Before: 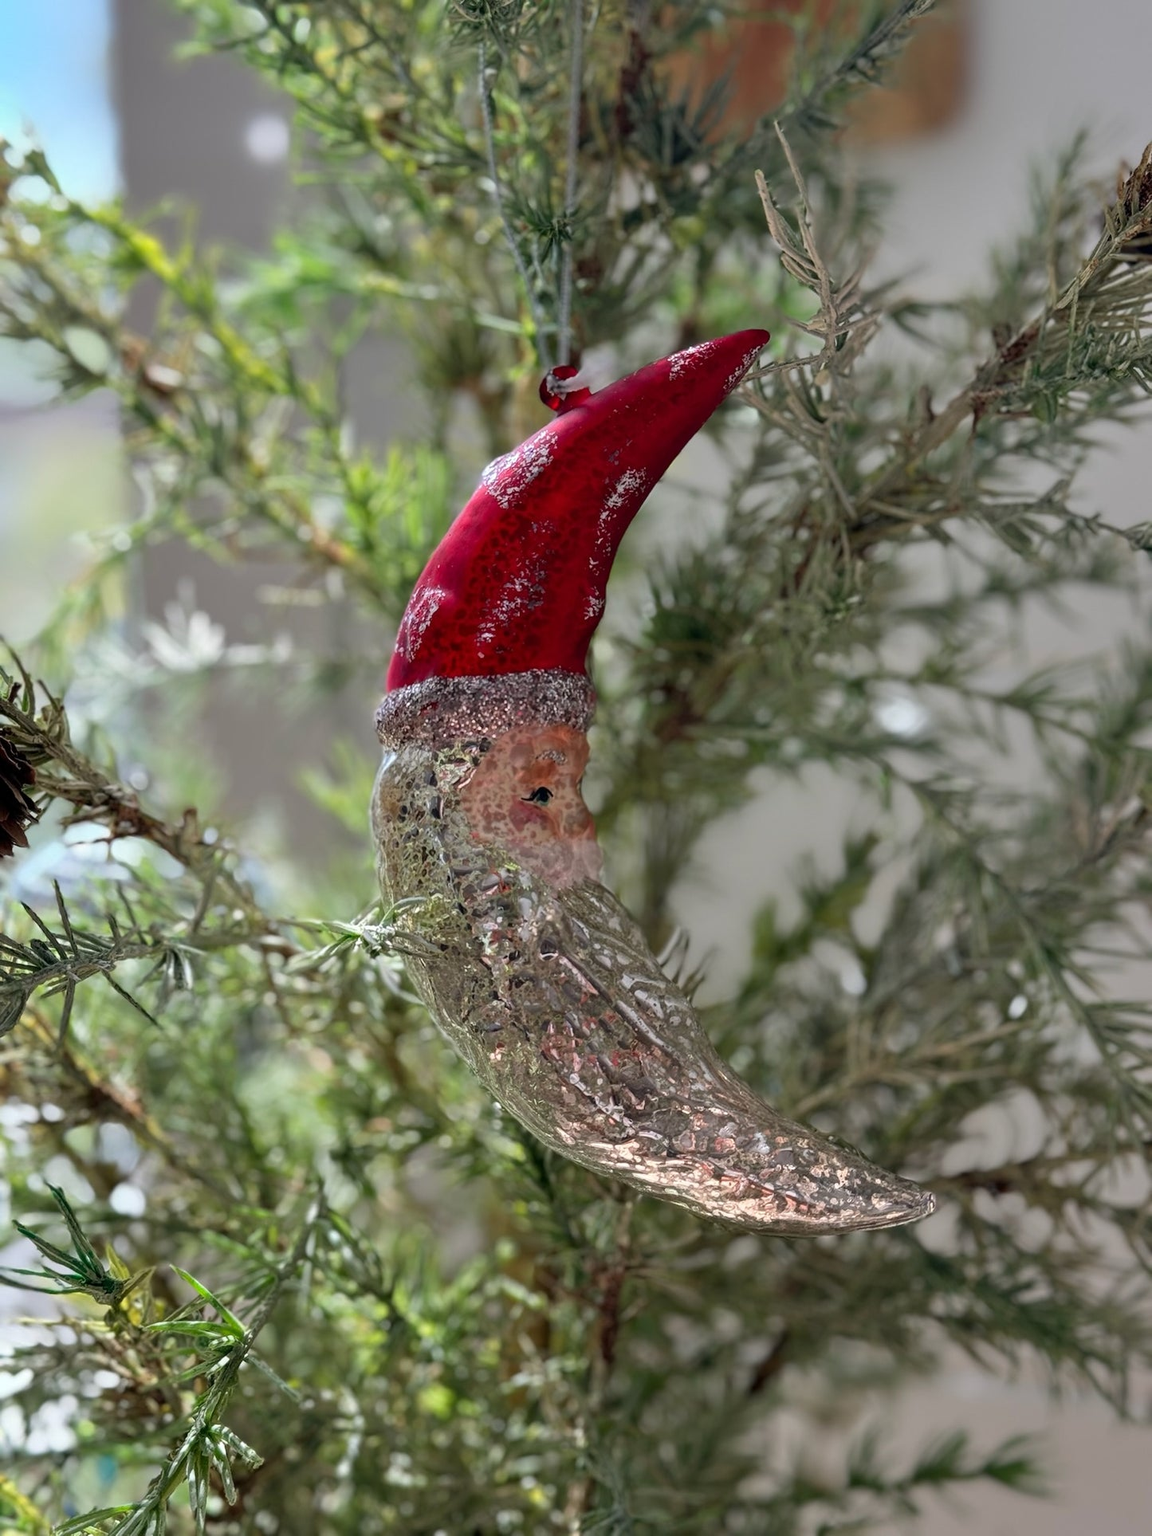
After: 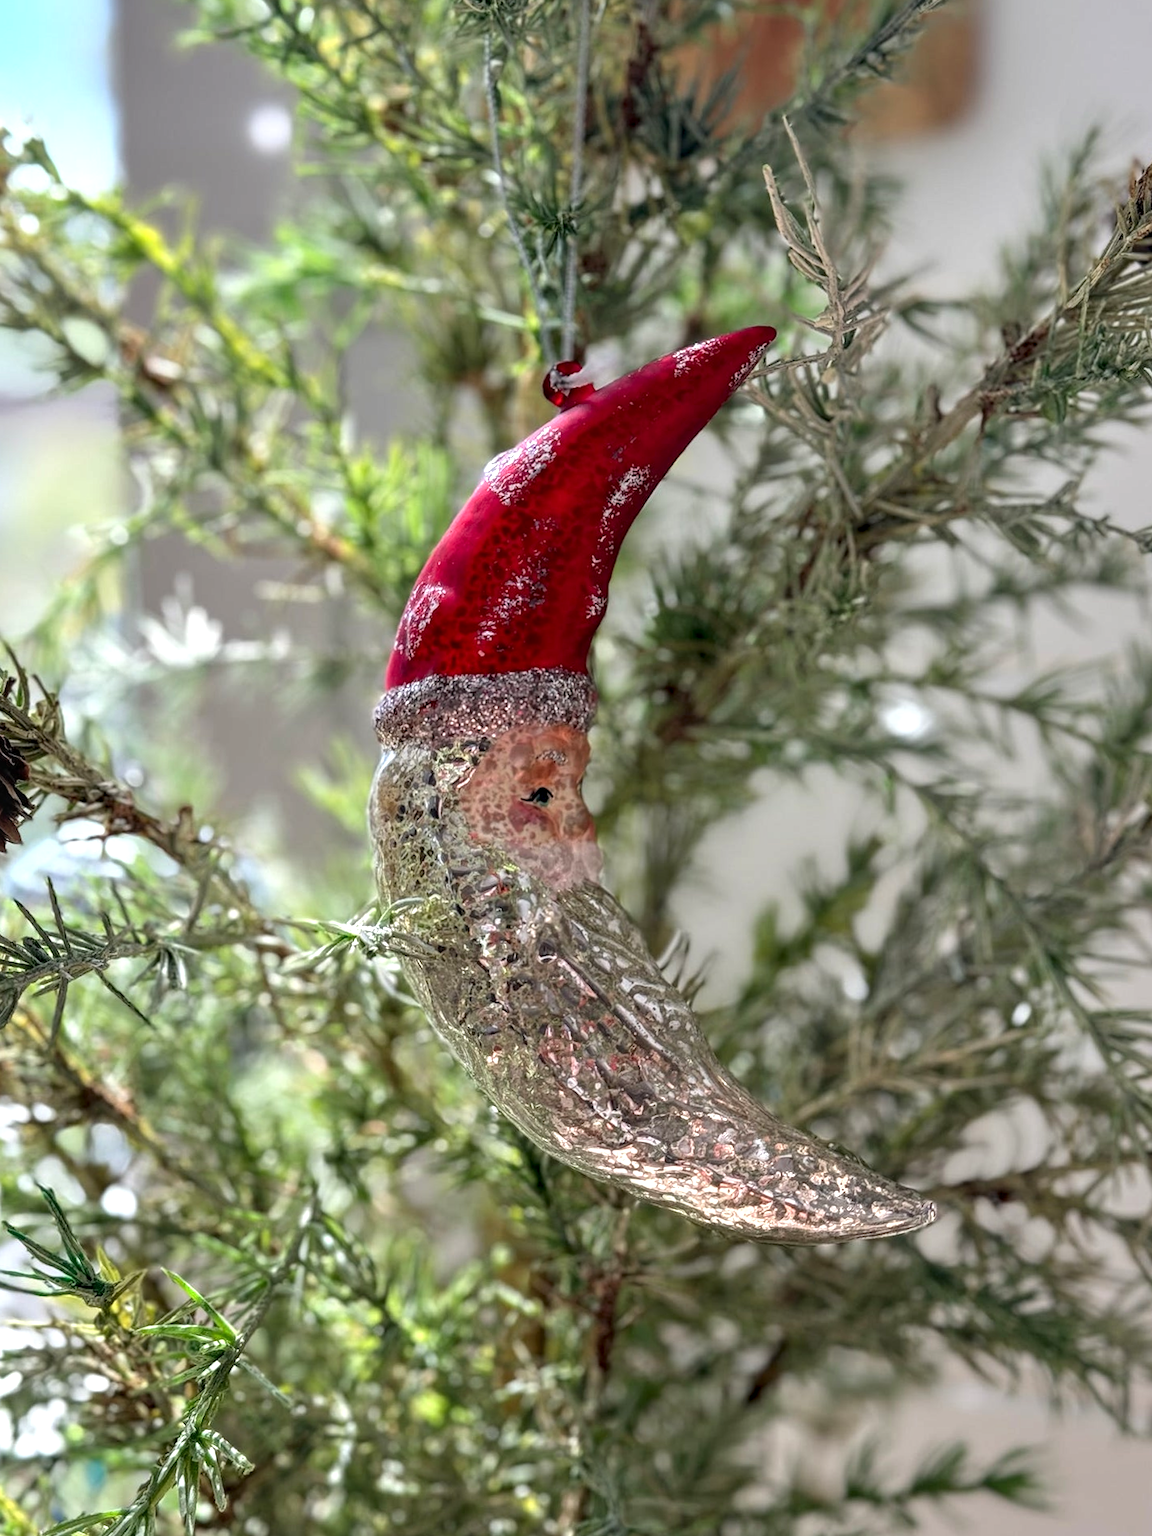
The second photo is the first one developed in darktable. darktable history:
local contrast: on, module defaults
exposure: black level correction 0.001, exposure 0.5 EV, compensate exposure bias true, compensate highlight preservation false
crop and rotate: angle -0.5°
